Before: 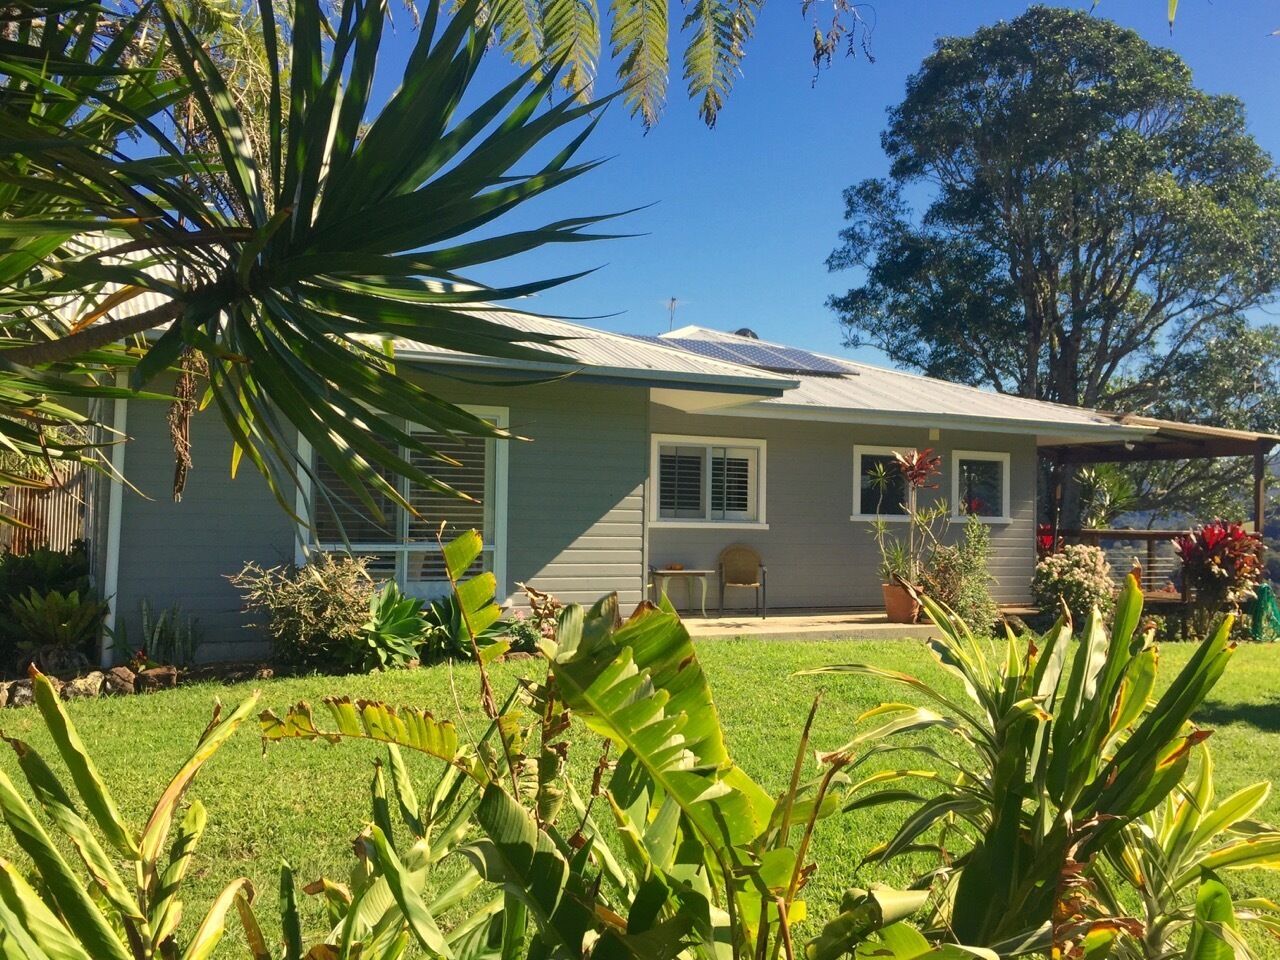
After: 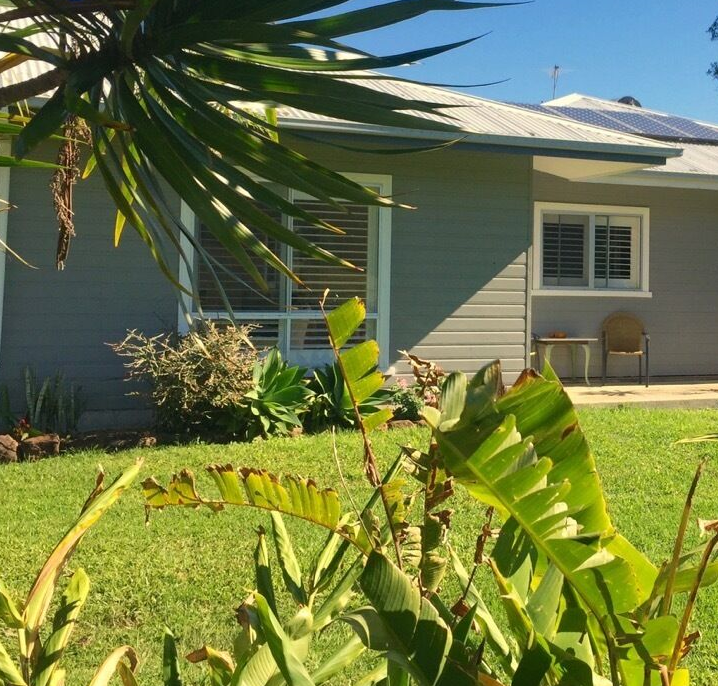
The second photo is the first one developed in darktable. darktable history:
crop: left 9.195%, top 24.201%, right 34.672%, bottom 4.278%
